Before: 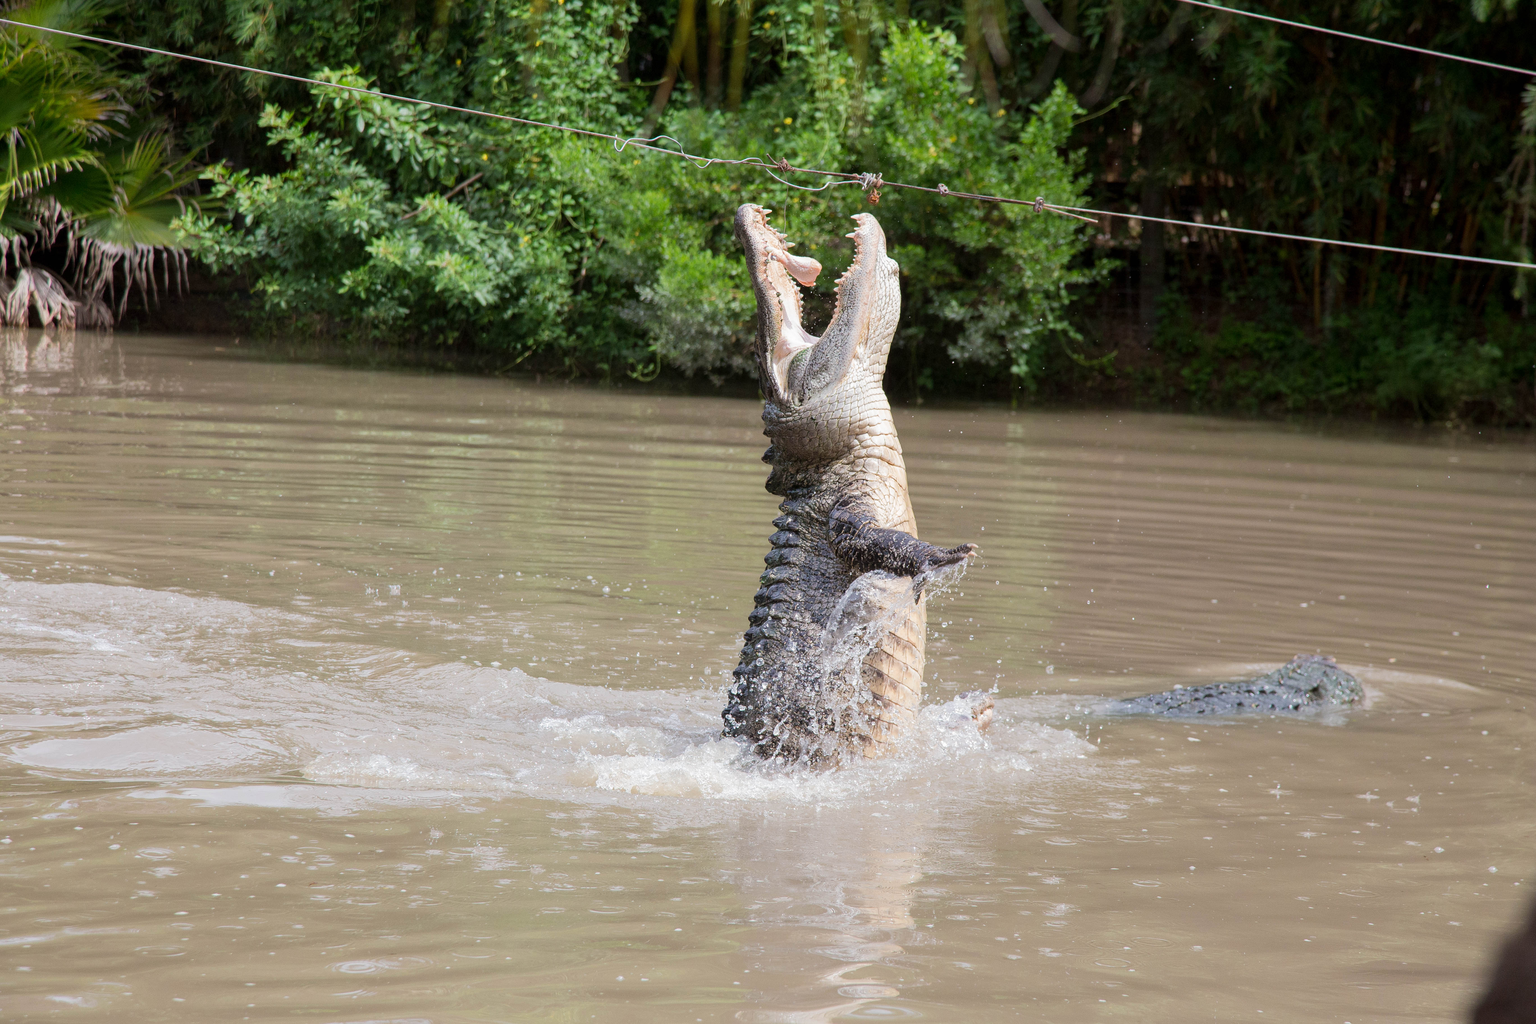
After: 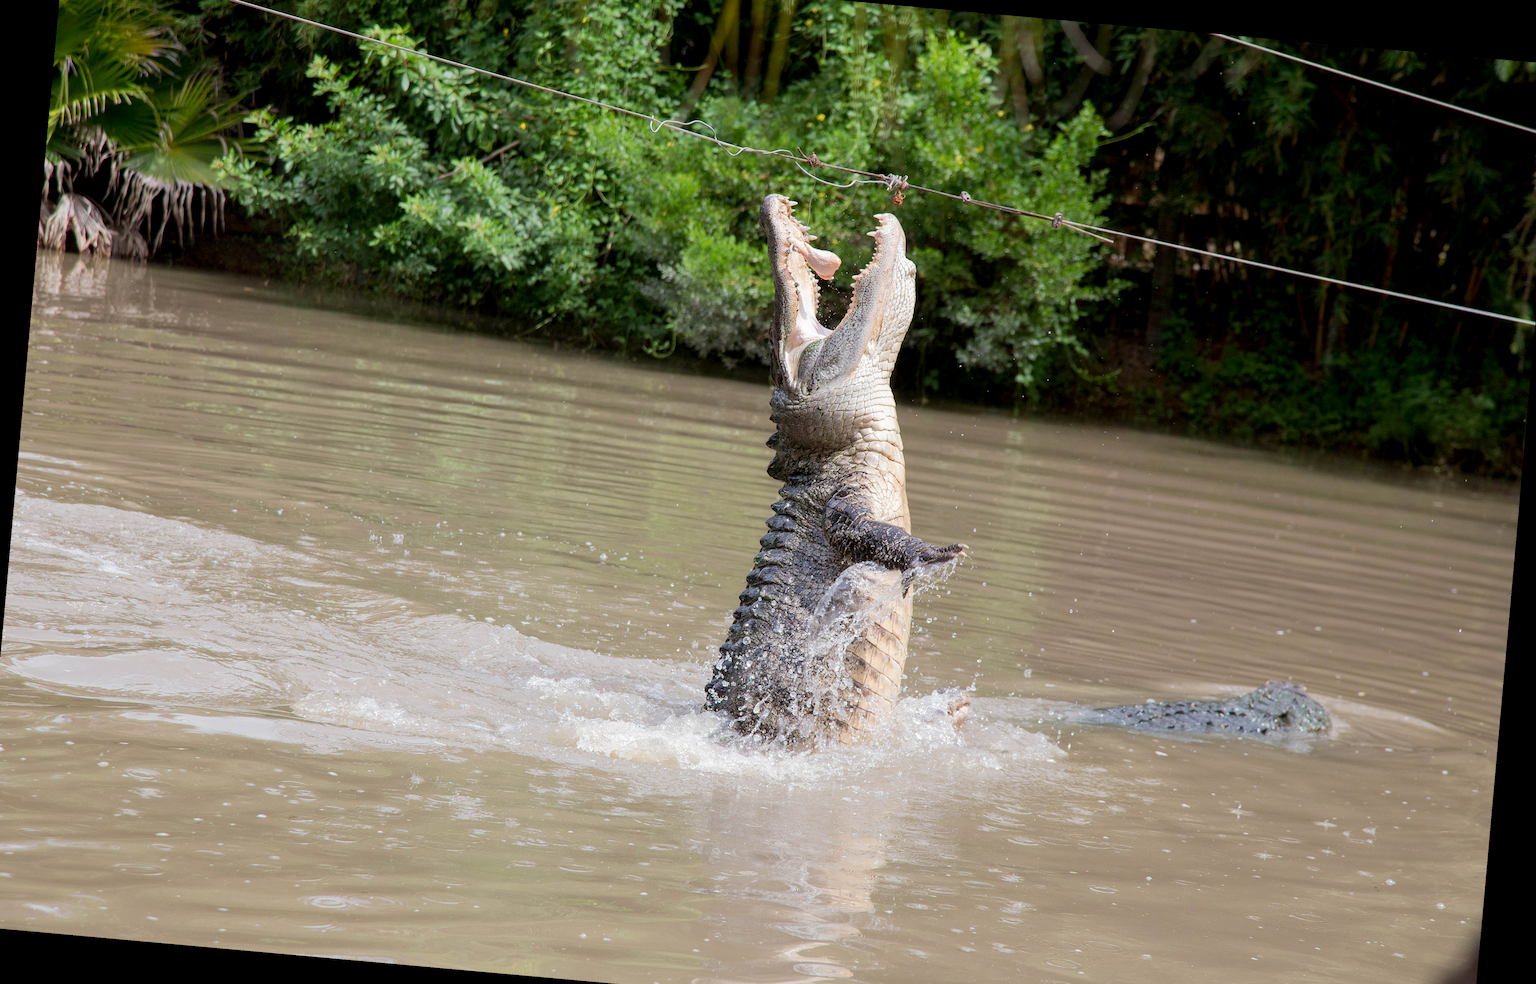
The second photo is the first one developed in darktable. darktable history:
crop: left 1.507%, top 6.147%, right 1.379%, bottom 6.637%
rotate and perspective: rotation 5.12°, automatic cropping off
exposure: black level correction 0.004, exposure 0.014 EV, compensate highlight preservation false
